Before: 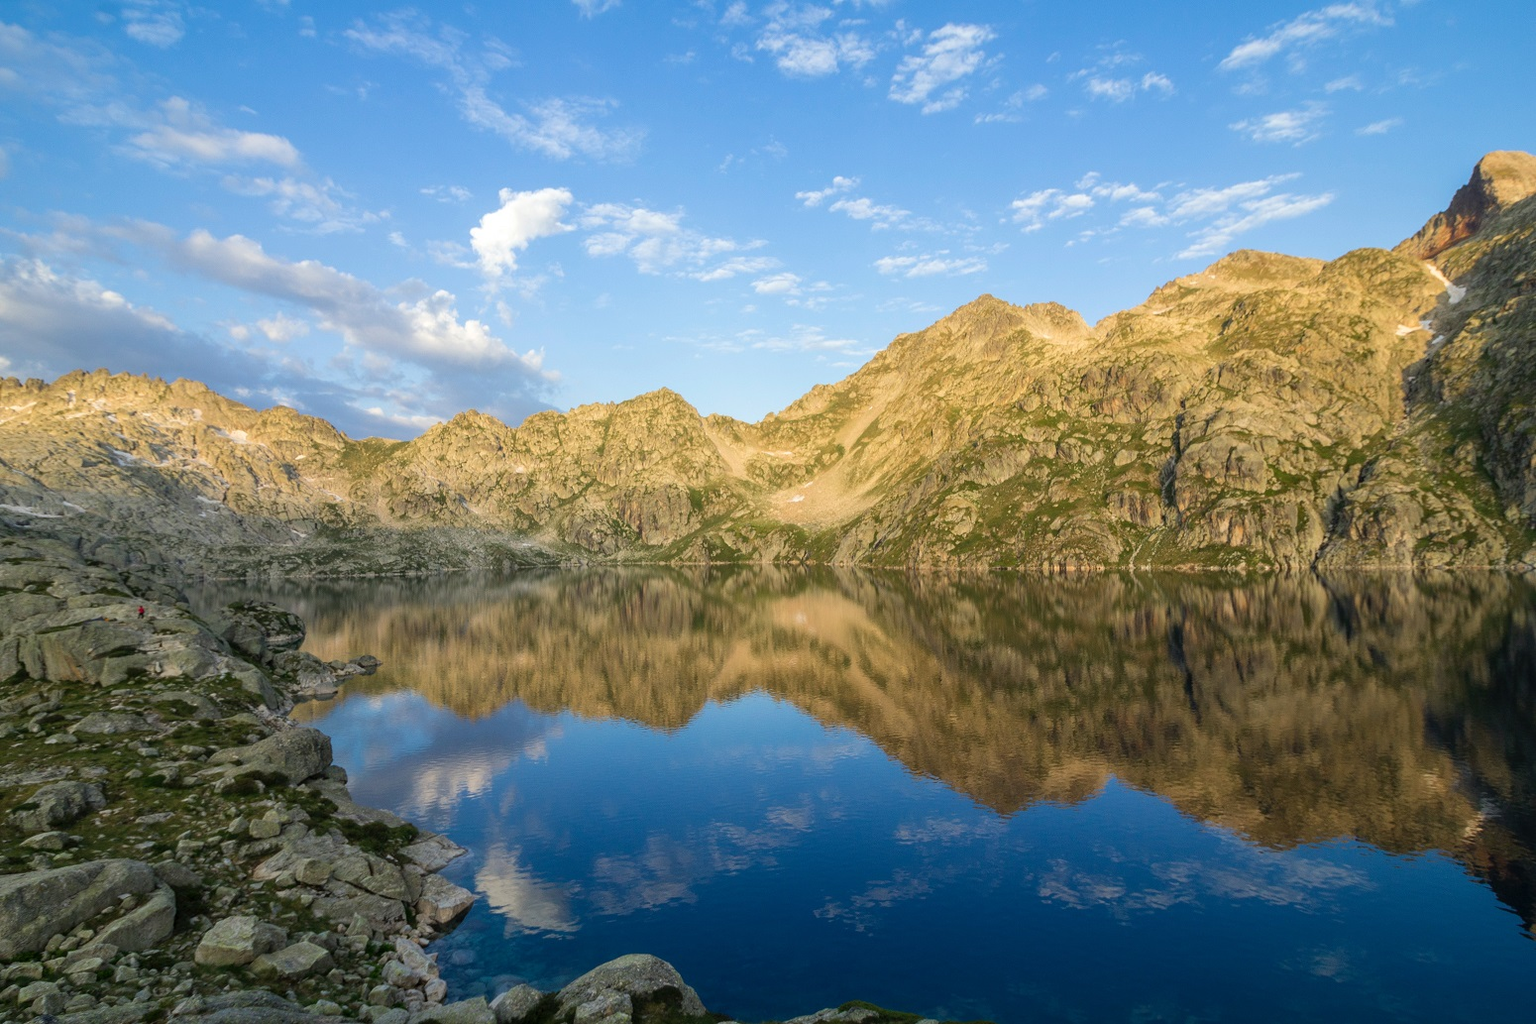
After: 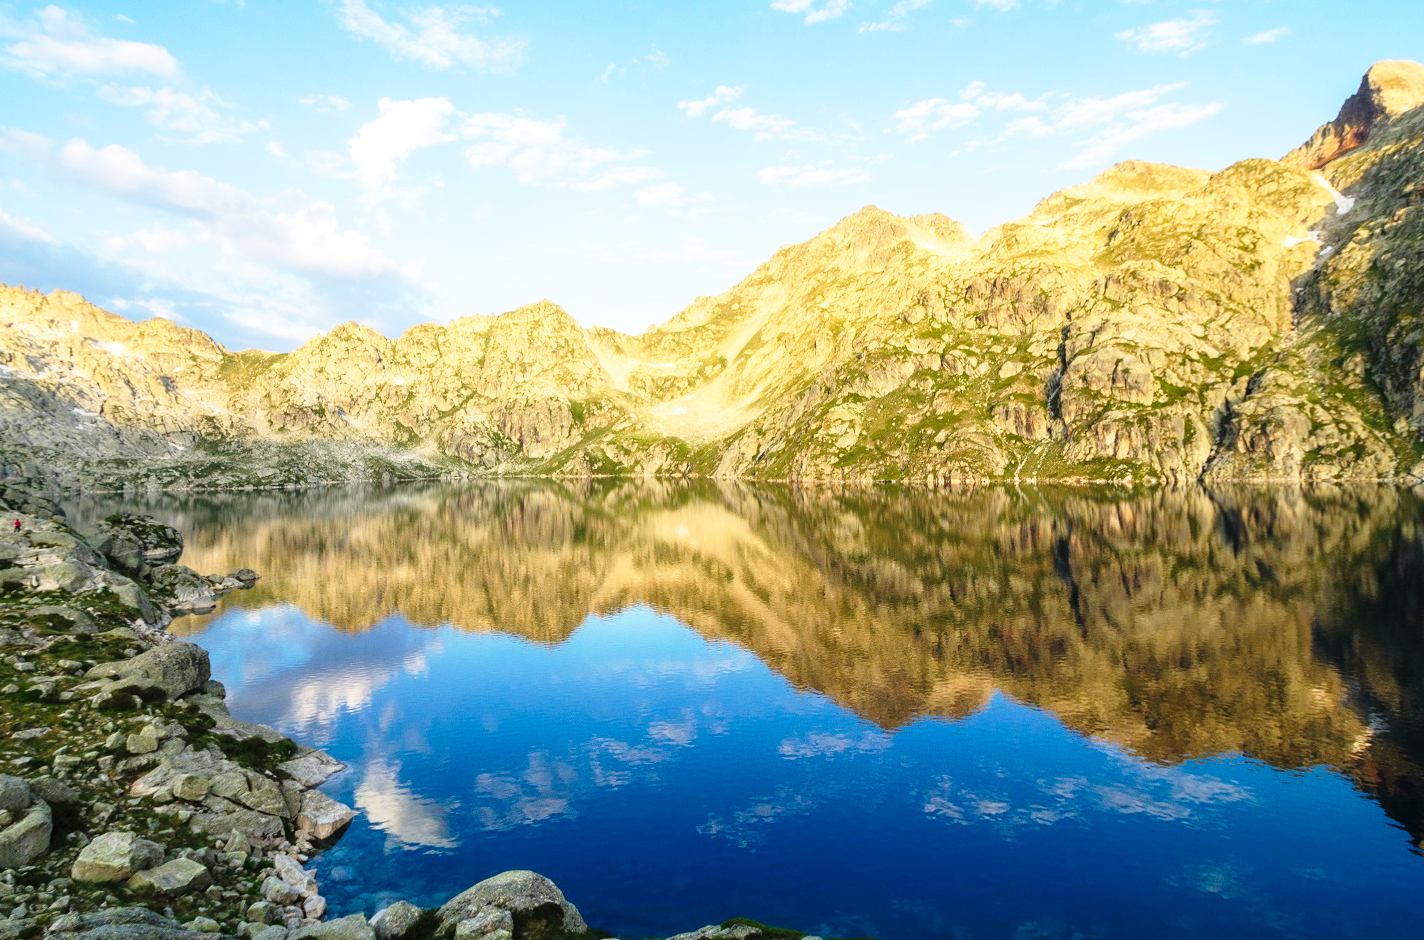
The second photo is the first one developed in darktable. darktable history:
base curve: curves: ch0 [(0, 0) (0.026, 0.03) (0.109, 0.232) (0.351, 0.748) (0.669, 0.968) (1, 1)], preserve colors none
crop and rotate: left 8.116%, top 8.935%
